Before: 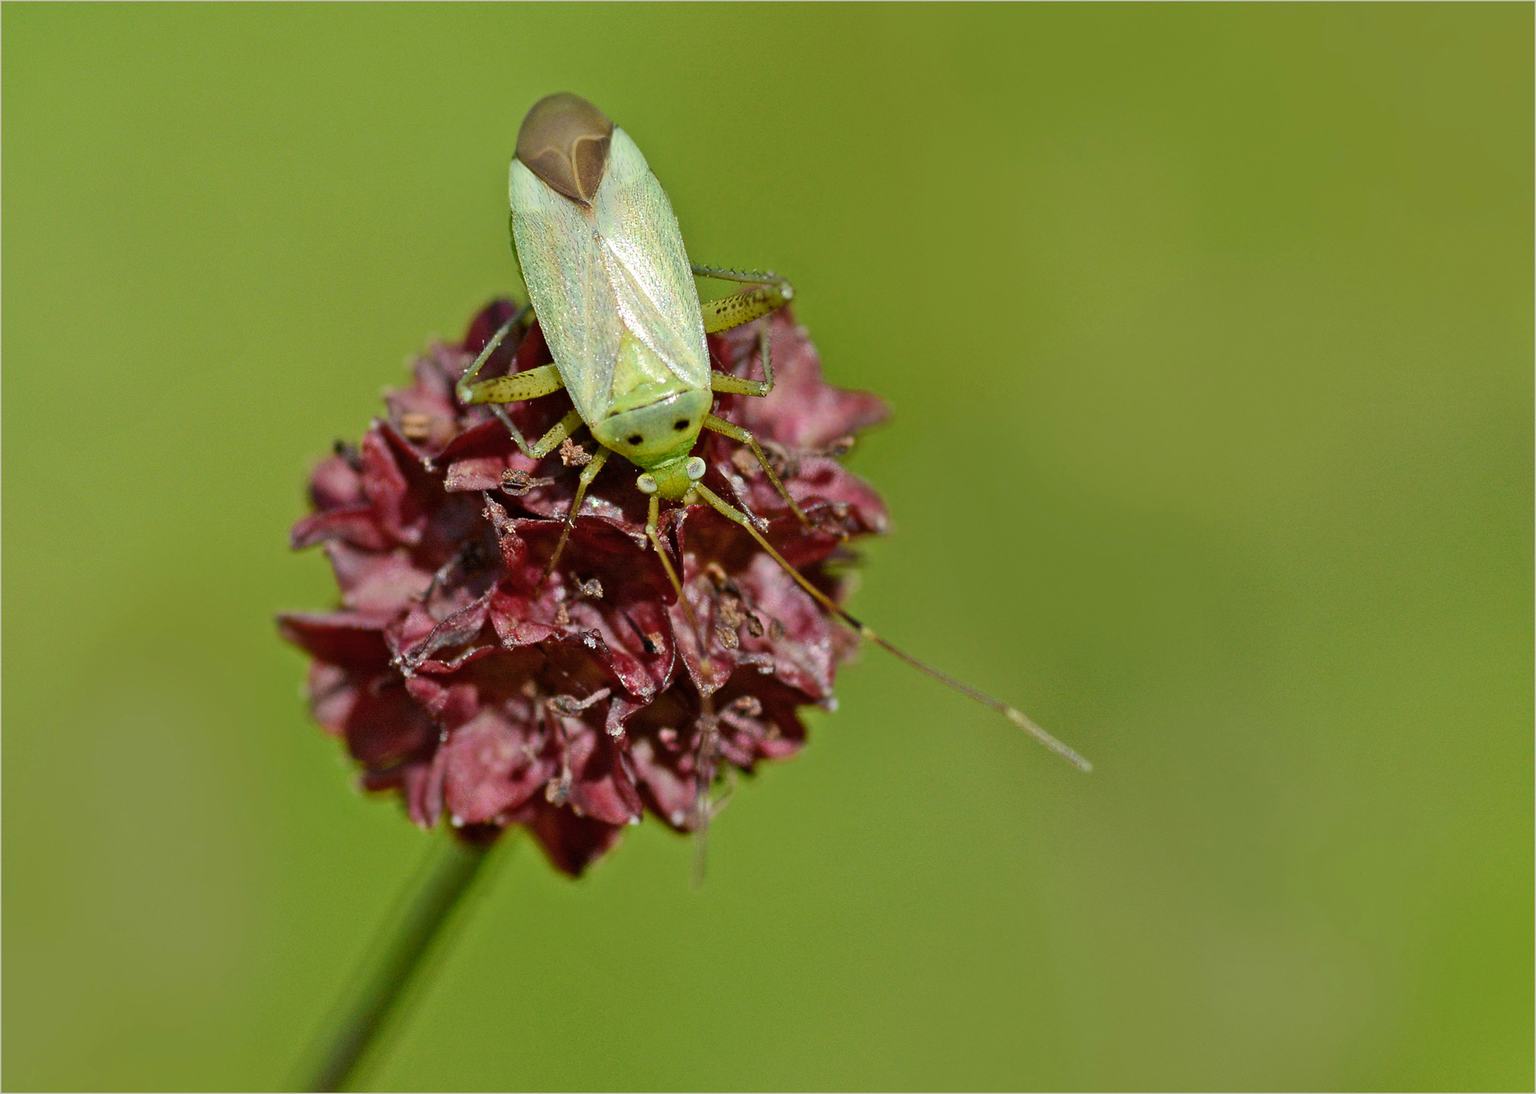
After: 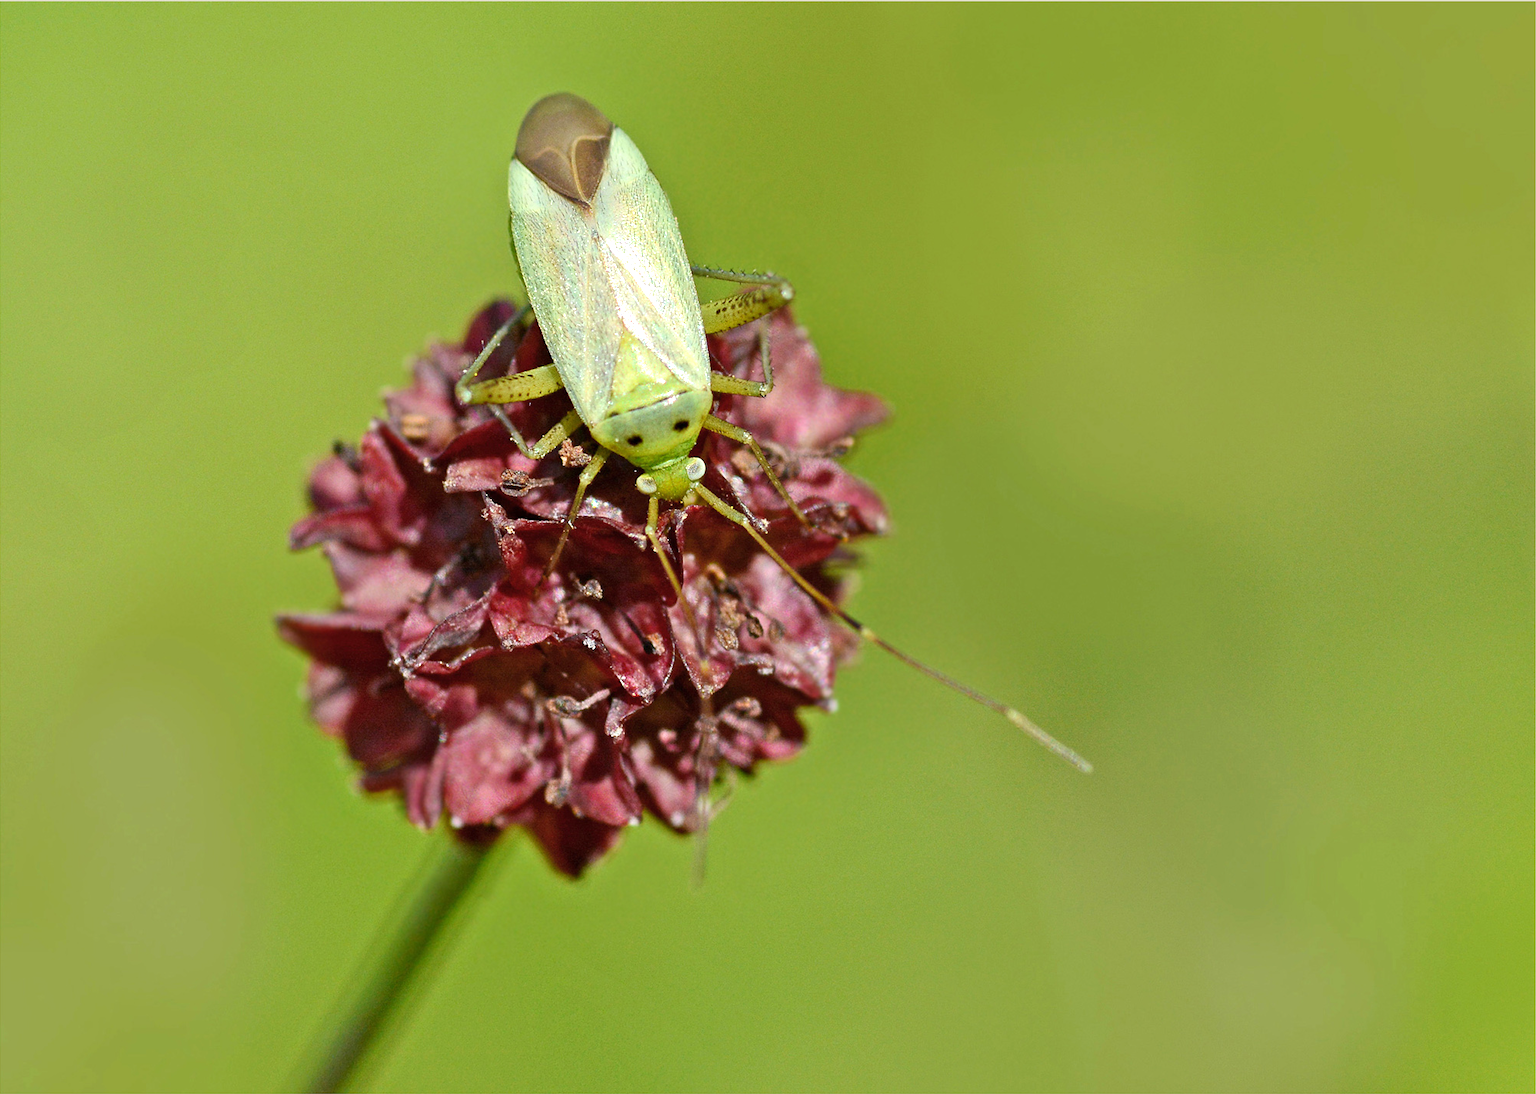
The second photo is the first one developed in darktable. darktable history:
crop and rotate: left 0.125%, bottom 0.003%
exposure: exposure 0.514 EV, compensate highlight preservation false
